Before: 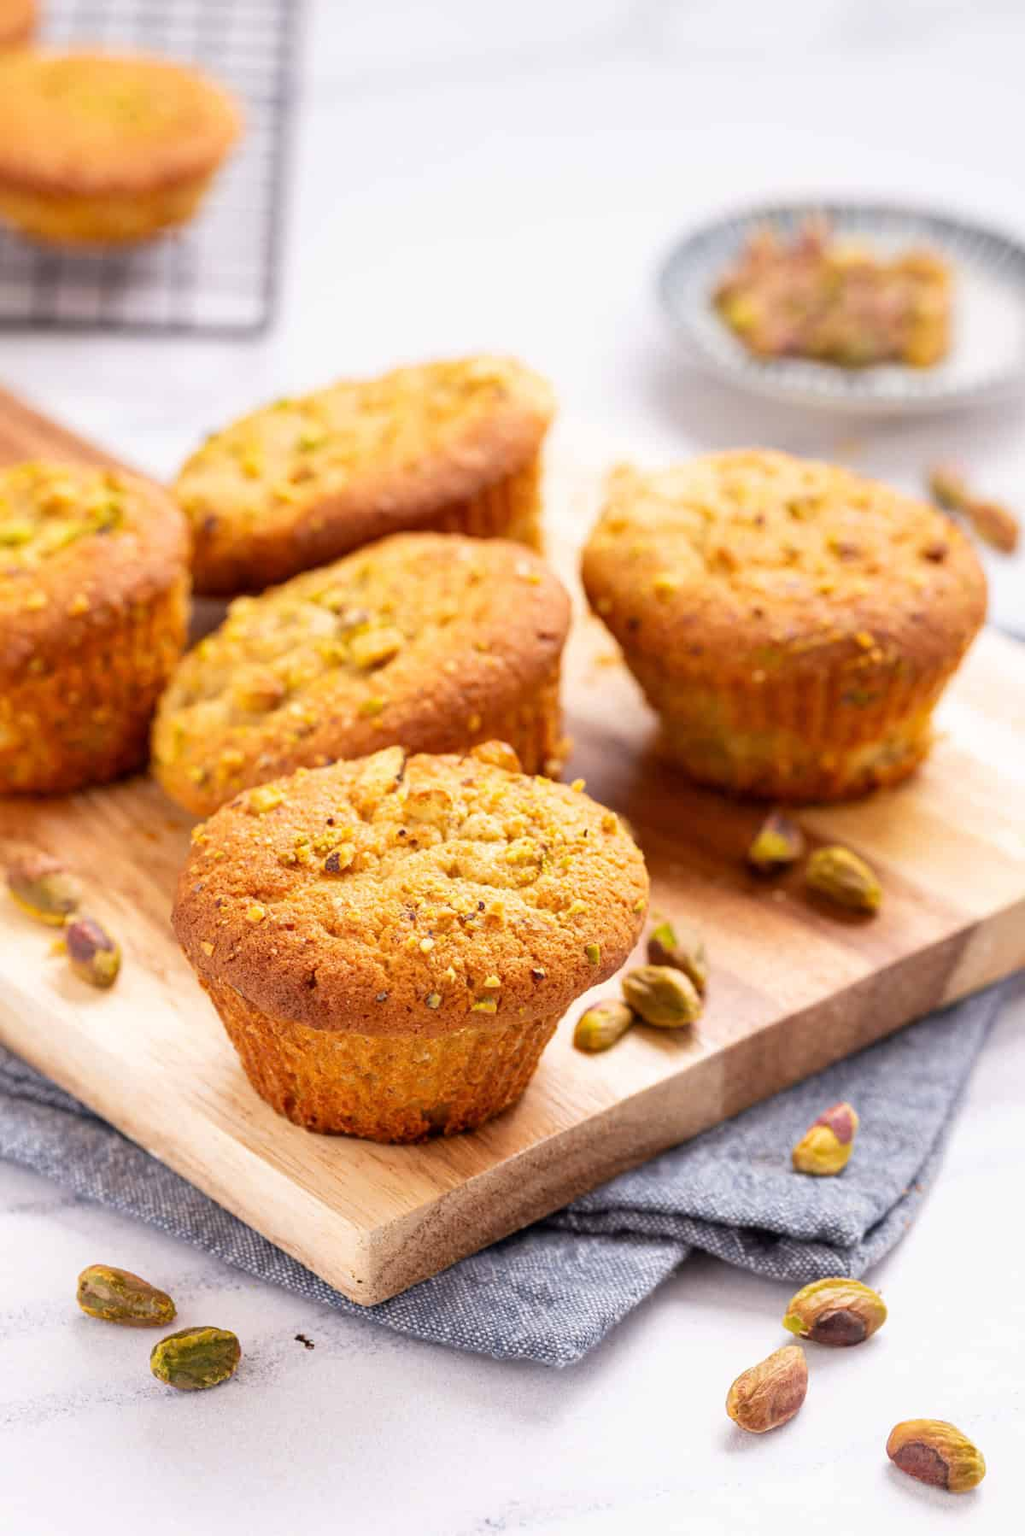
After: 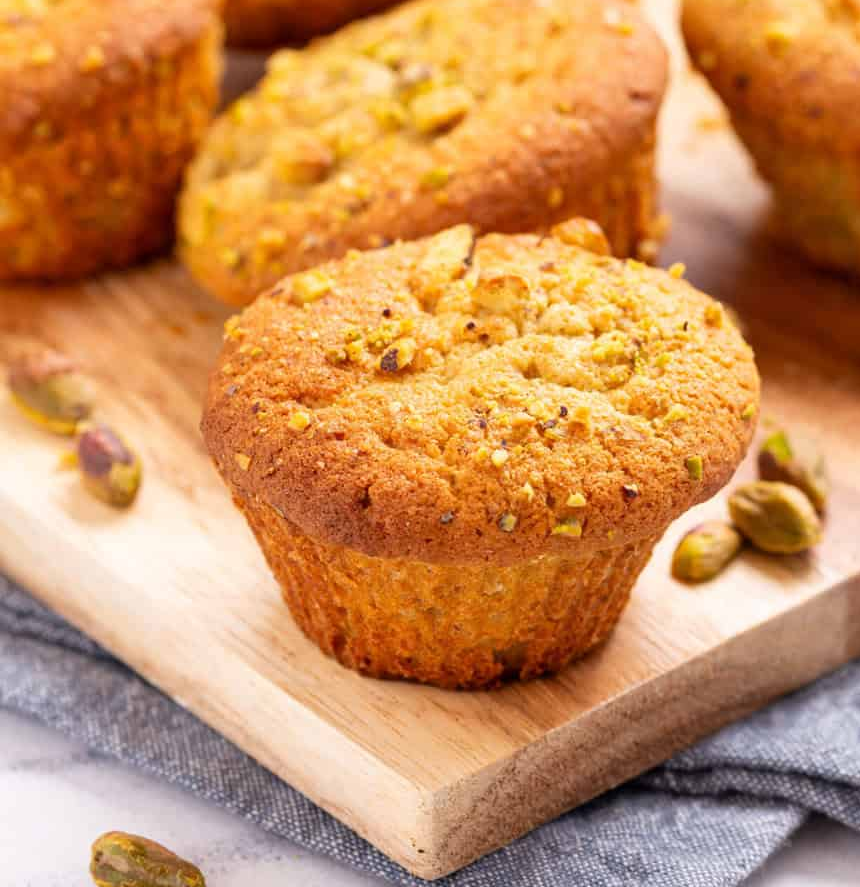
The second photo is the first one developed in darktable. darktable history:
crop: top 36.144%, right 28.306%, bottom 14.488%
